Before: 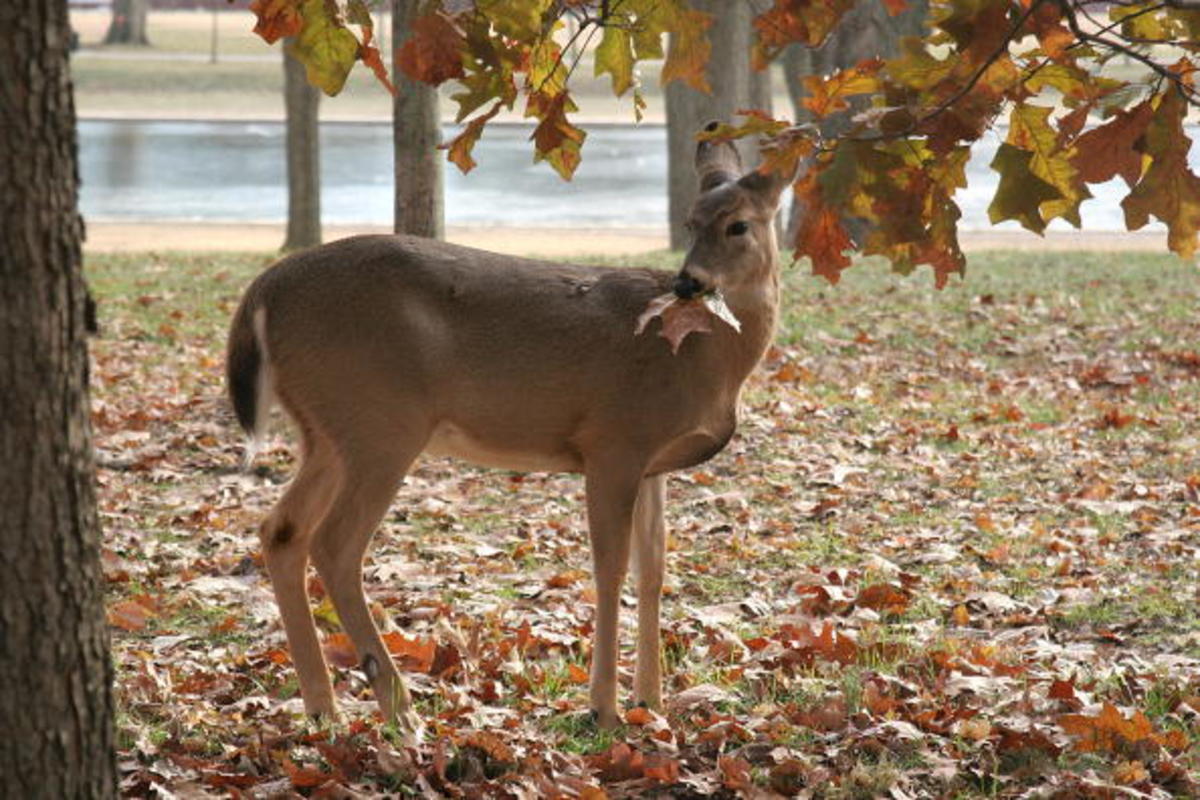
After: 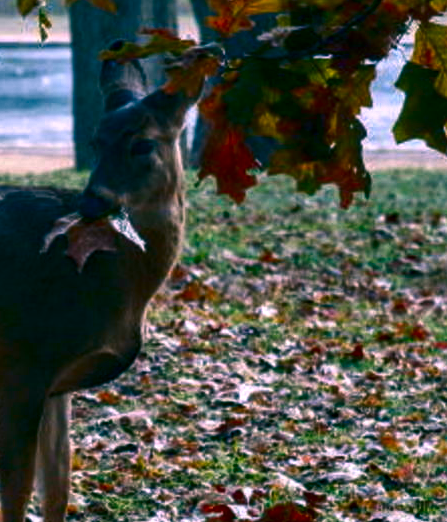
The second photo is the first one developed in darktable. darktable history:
contrast brightness saturation: contrast 0.092, brightness -0.576, saturation 0.173
color correction: highlights a* 17.24, highlights b* 0.242, shadows a* -14.73, shadows b* -14.04, saturation 1.45
local contrast: detail 130%
crop and rotate: left 49.584%, top 10.134%, right 13.088%, bottom 24.504%
color calibration: illuminant F (fluorescent), F source F9 (Cool White Deluxe 4150 K) – high CRI, x 0.374, y 0.373, temperature 4148.59 K
